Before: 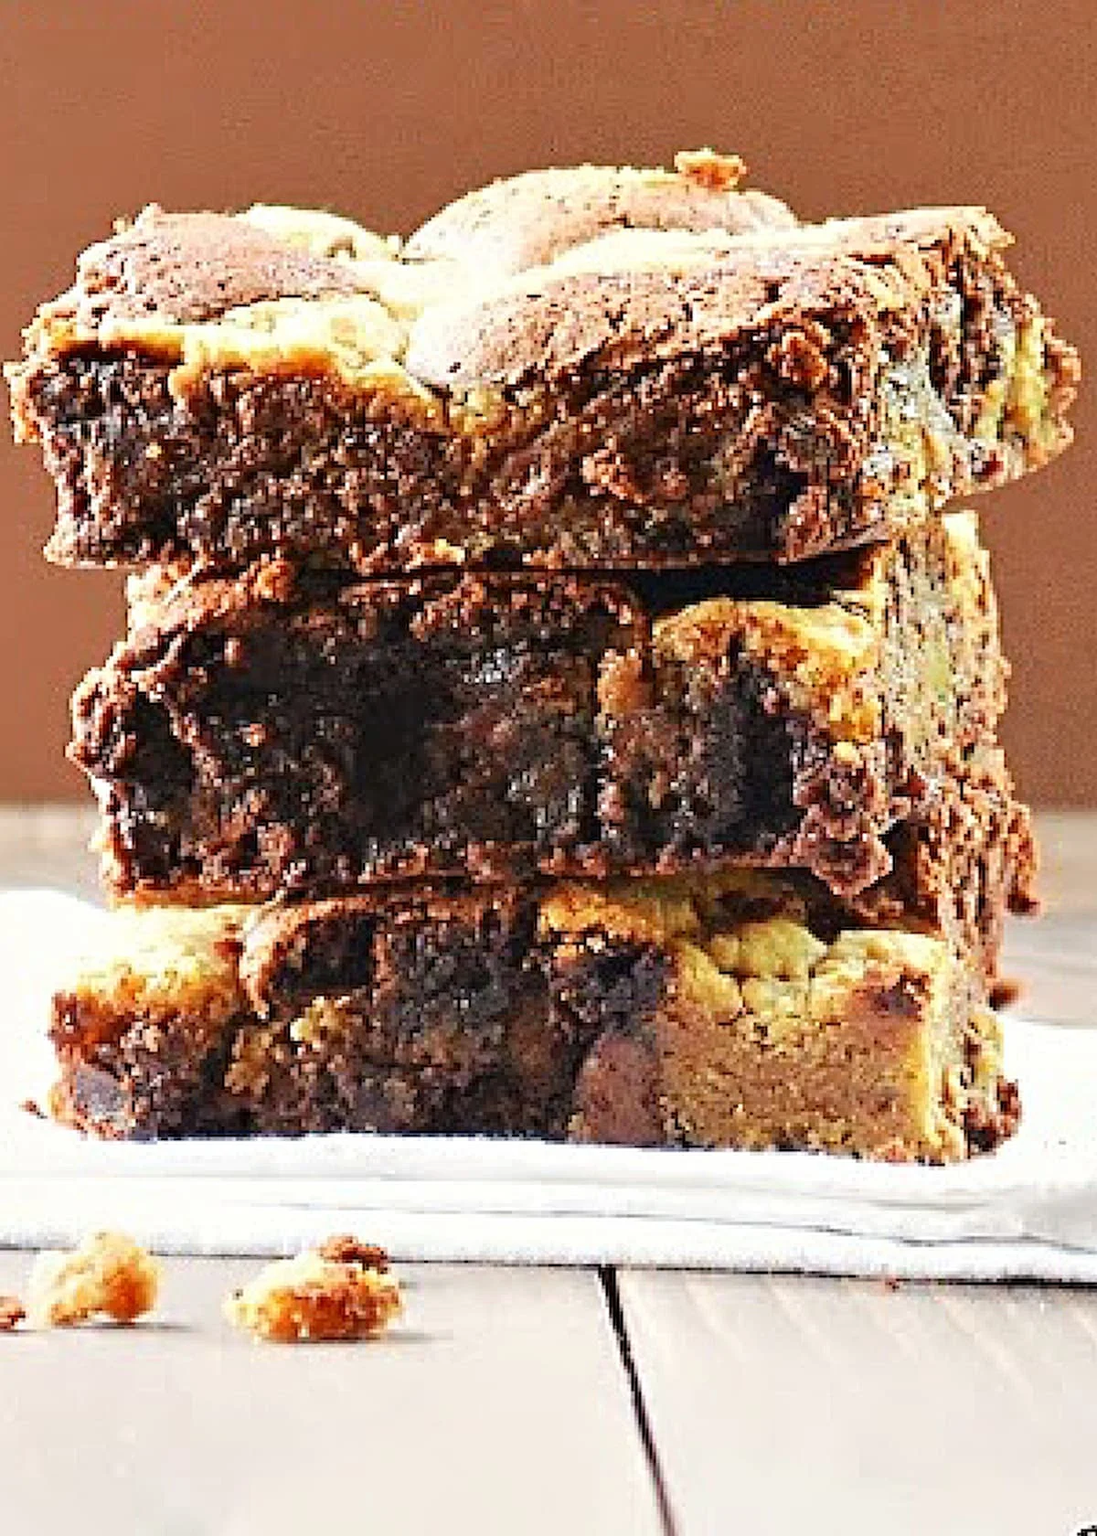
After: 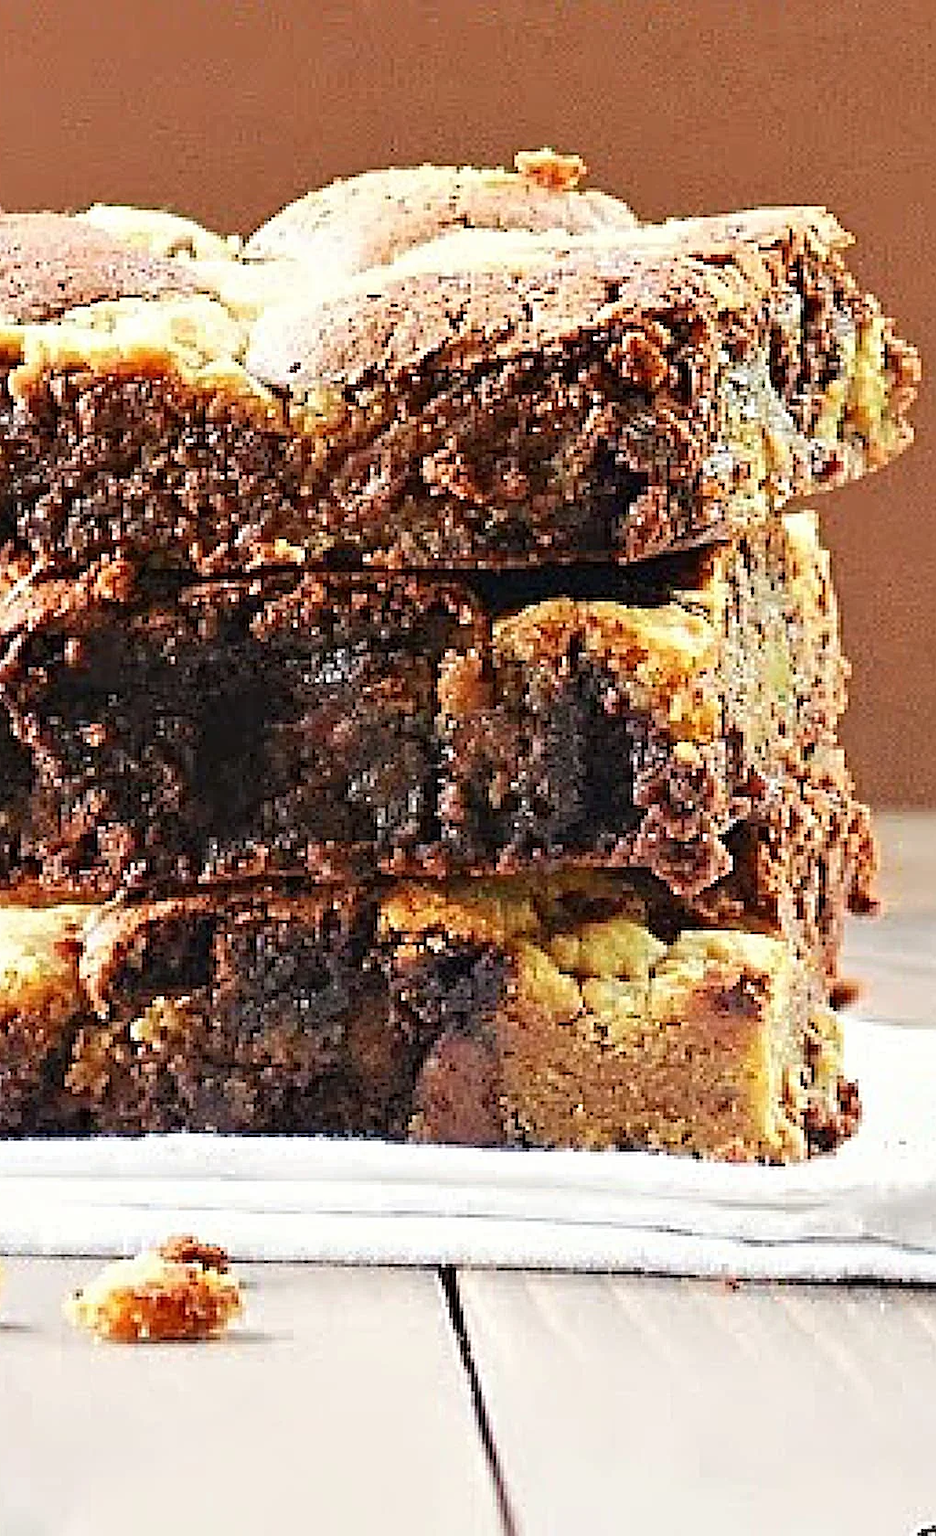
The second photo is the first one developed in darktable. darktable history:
sharpen: on, module defaults
crop and rotate: left 14.643%
